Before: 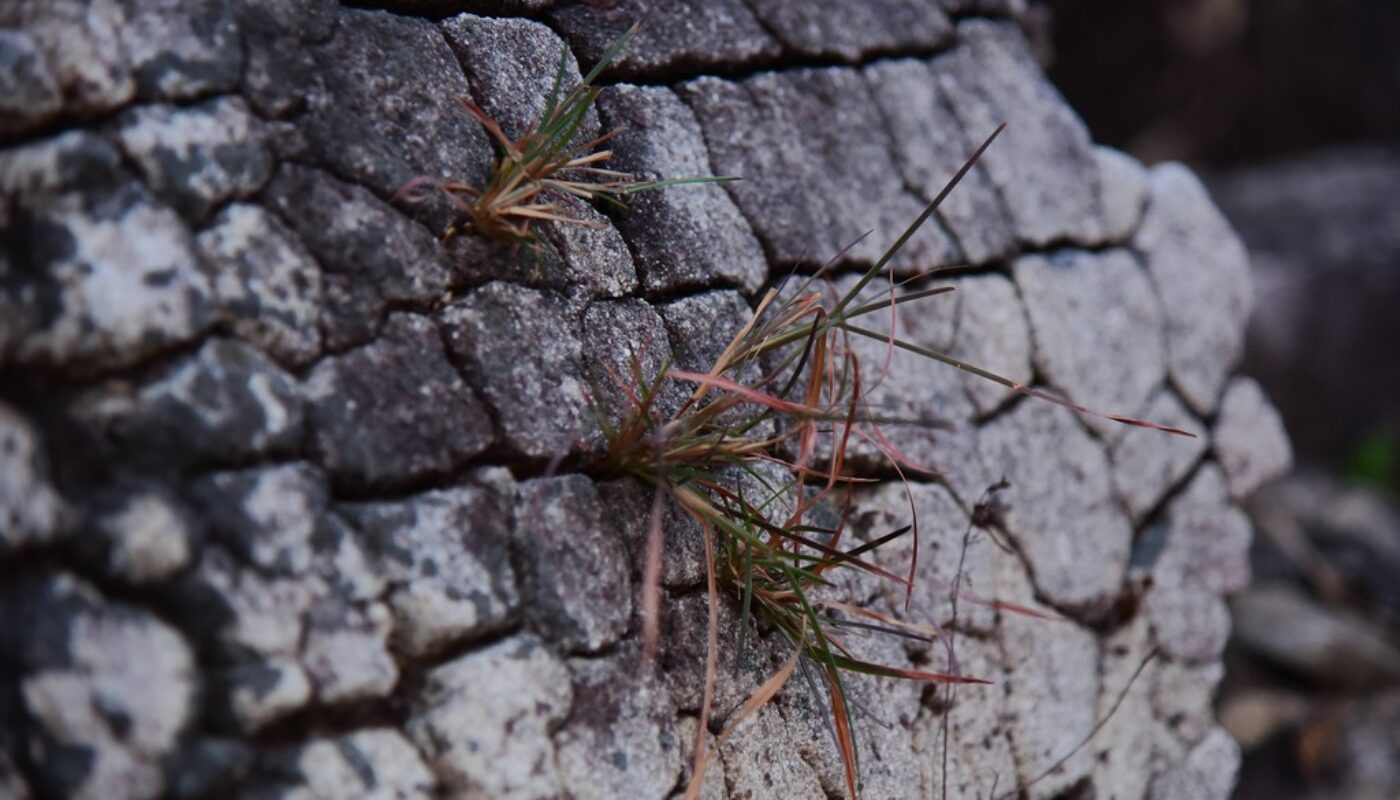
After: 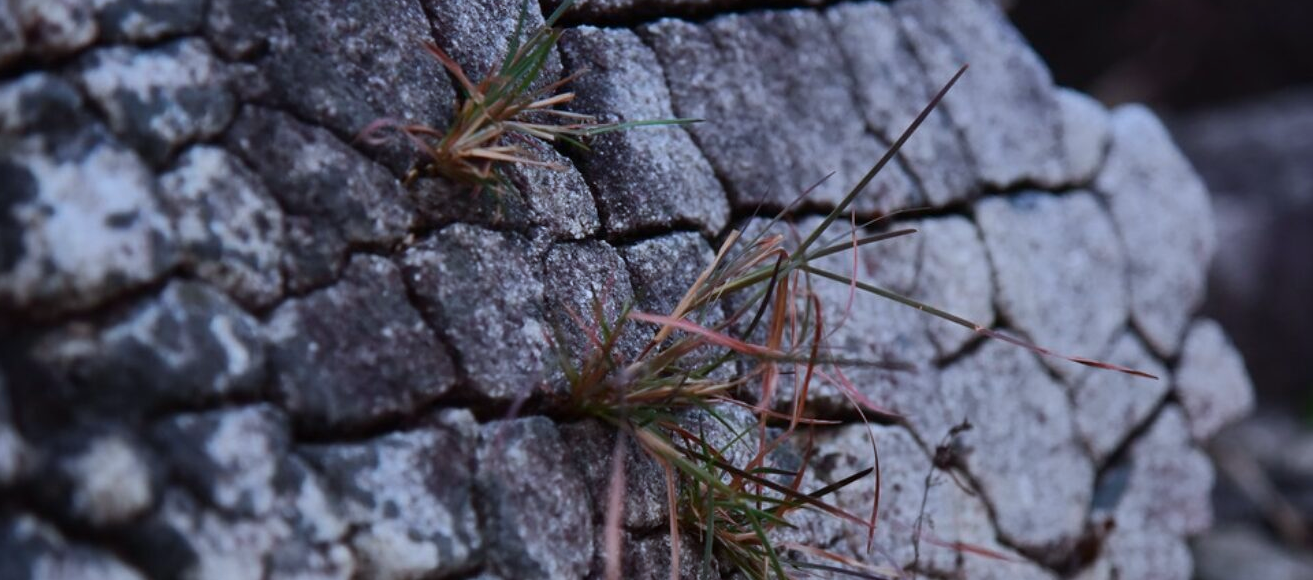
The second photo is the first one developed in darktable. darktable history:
color calibration: x 0.37, y 0.382, temperature 4313.32 K
crop: left 2.737%, top 7.287%, right 3.421%, bottom 20.179%
